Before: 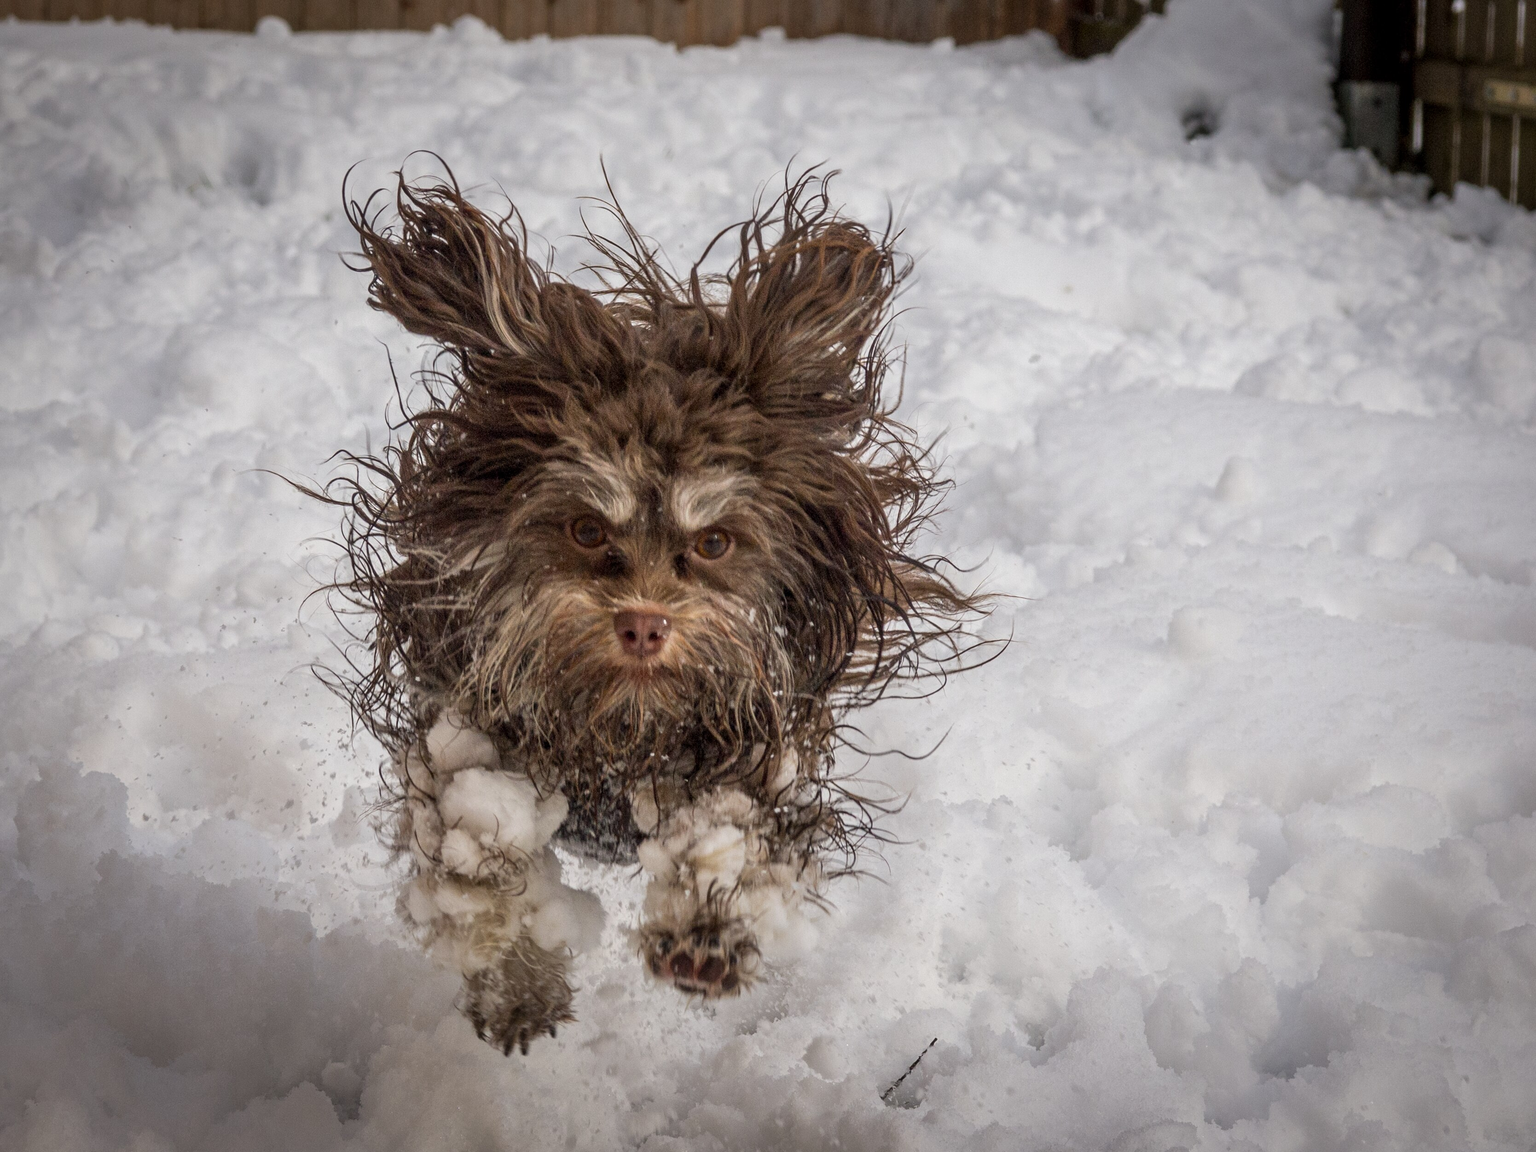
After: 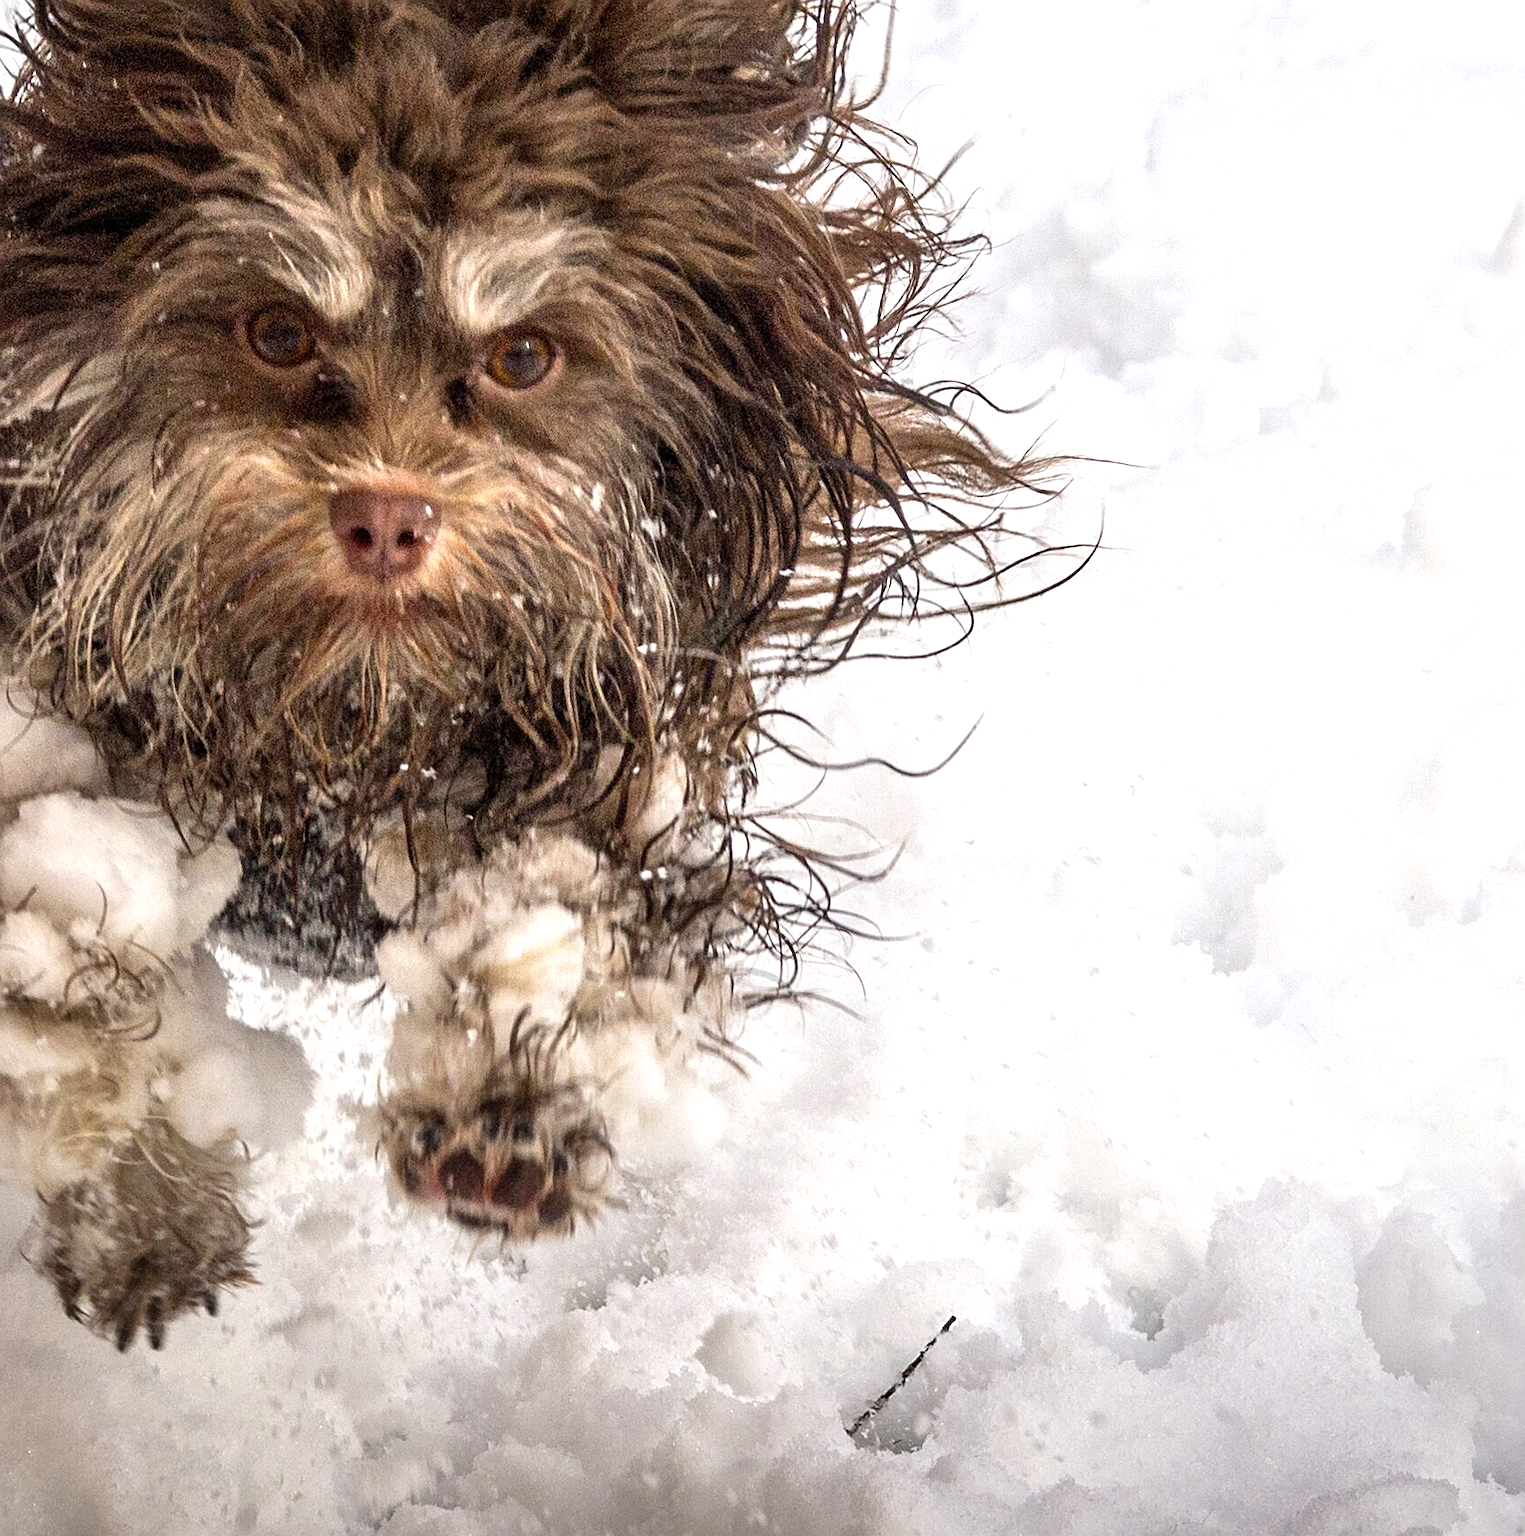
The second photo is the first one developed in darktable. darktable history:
contrast equalizer: y [[0.502, 0.505, 0.512, 0.529, 0.564, 0.588], [0.5 ×6], [0.502, 0.505, 0.512, 0.529, 0.564, 0.588], [0, 0.001, 0.001, 0.004, 0.008, 0.011], [0, 0.001, 0.001, 0.004, 0.008, 0.011]], mix -0.2
crop and rotate: left 28.889%, top 31.136%, right 19.831%
levels: levels [0, 0.394, 0.787]
sharpen: on, module defaults
